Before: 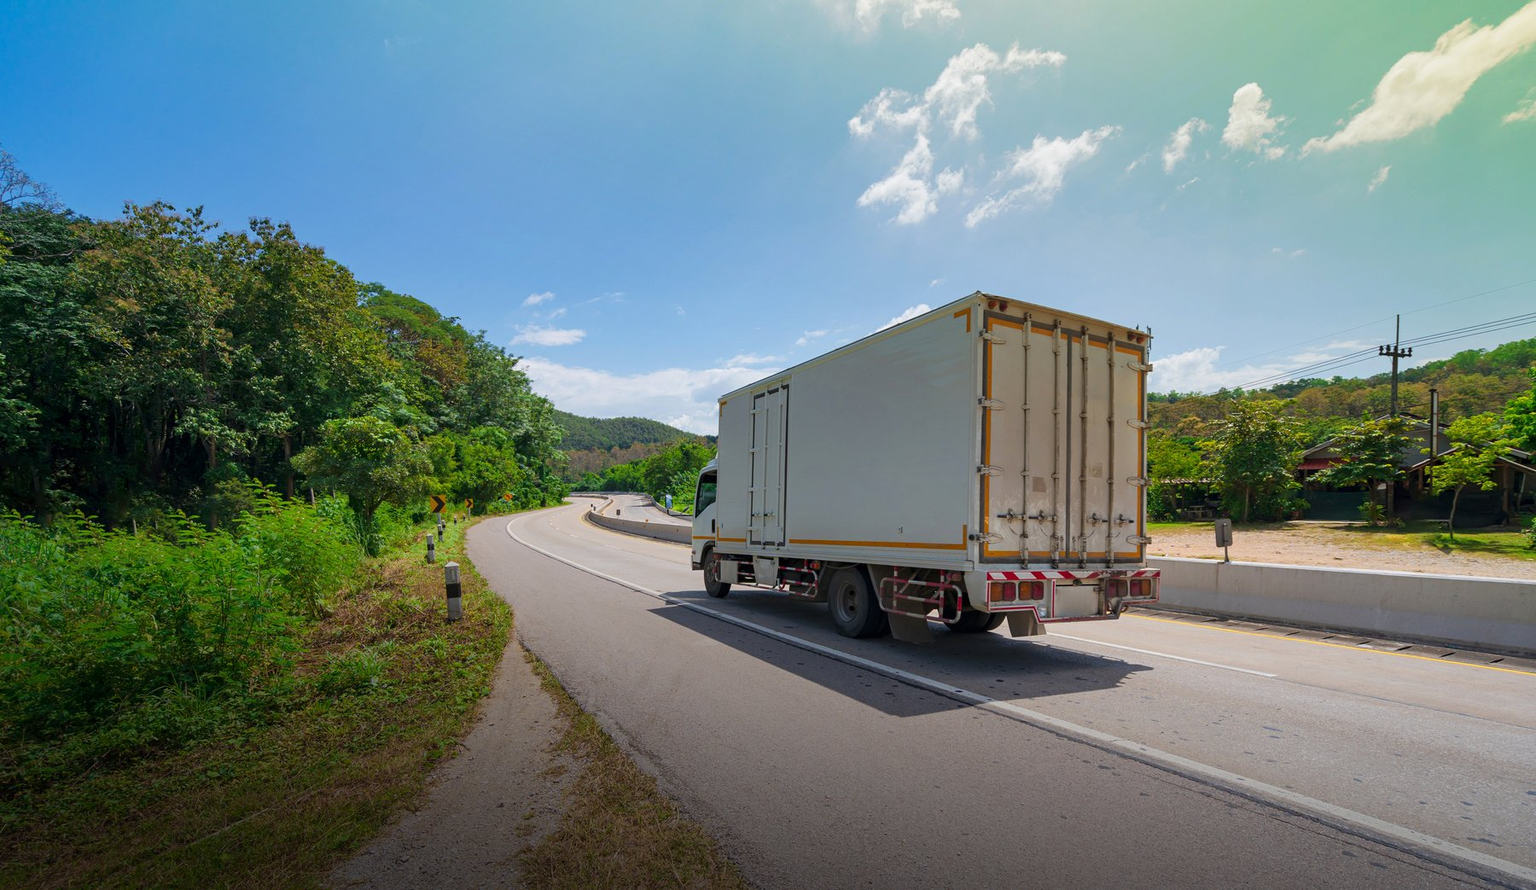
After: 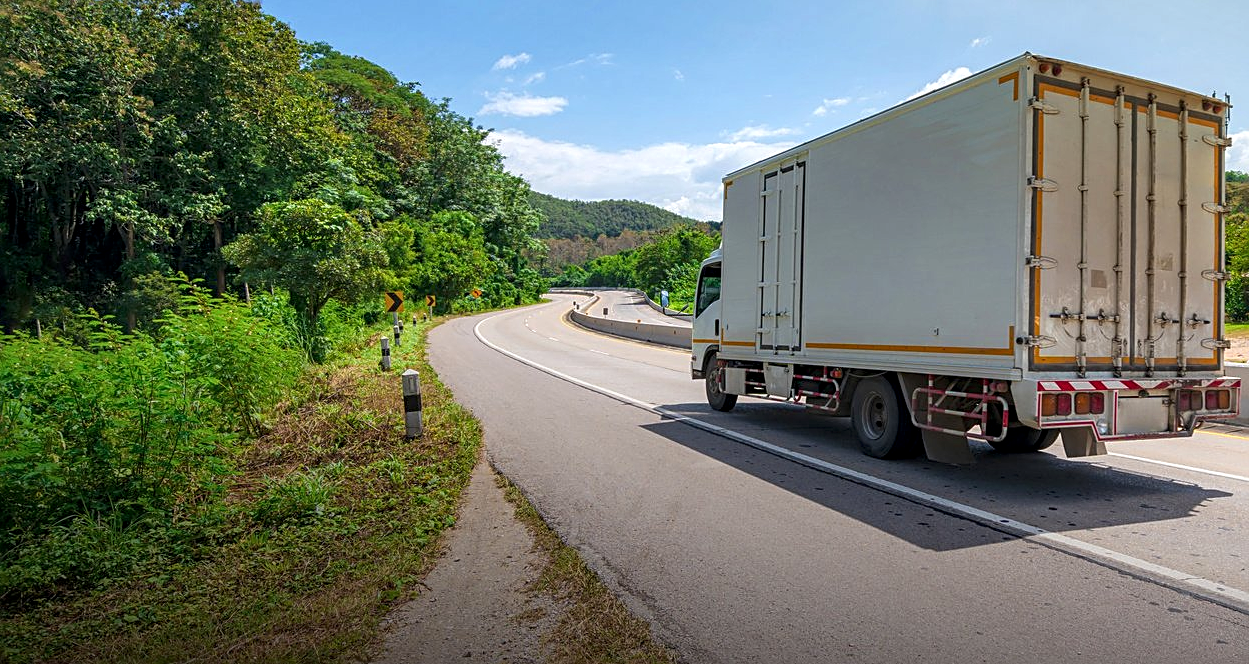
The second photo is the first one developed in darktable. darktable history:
sharpen: on, module defaults
exposure: exposure 0.296 EV, compensate highlight preservation false
local contrast: on, module defaults
crop: left 6.634%, top 27.724%, right 23.946%, bottom 8.544%
